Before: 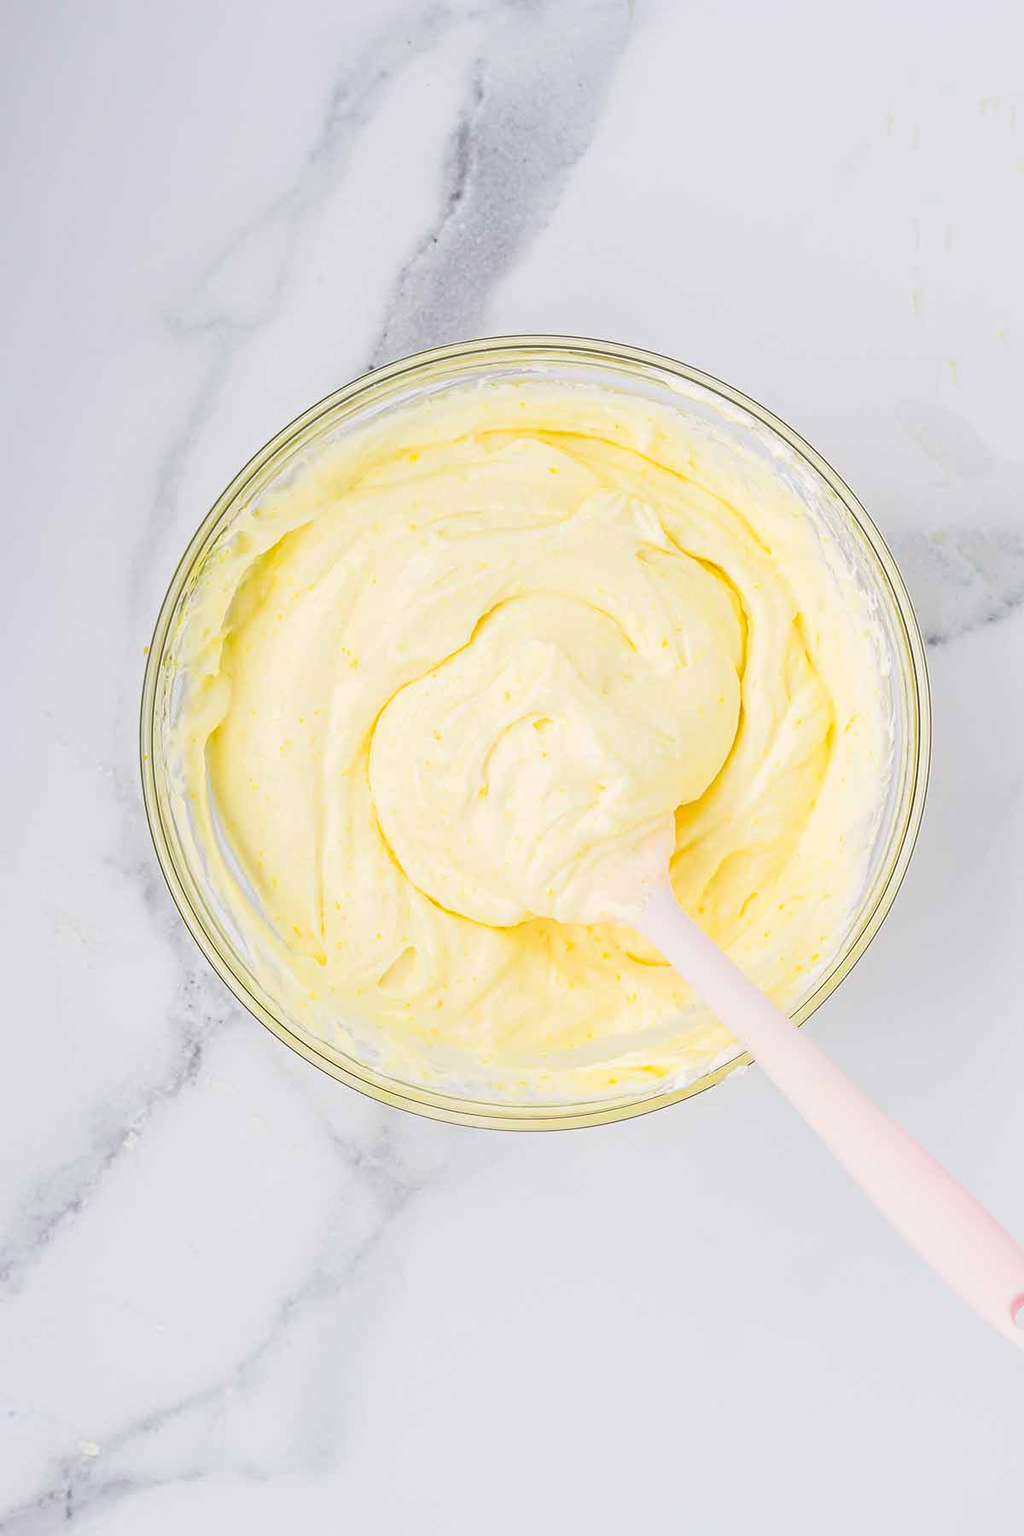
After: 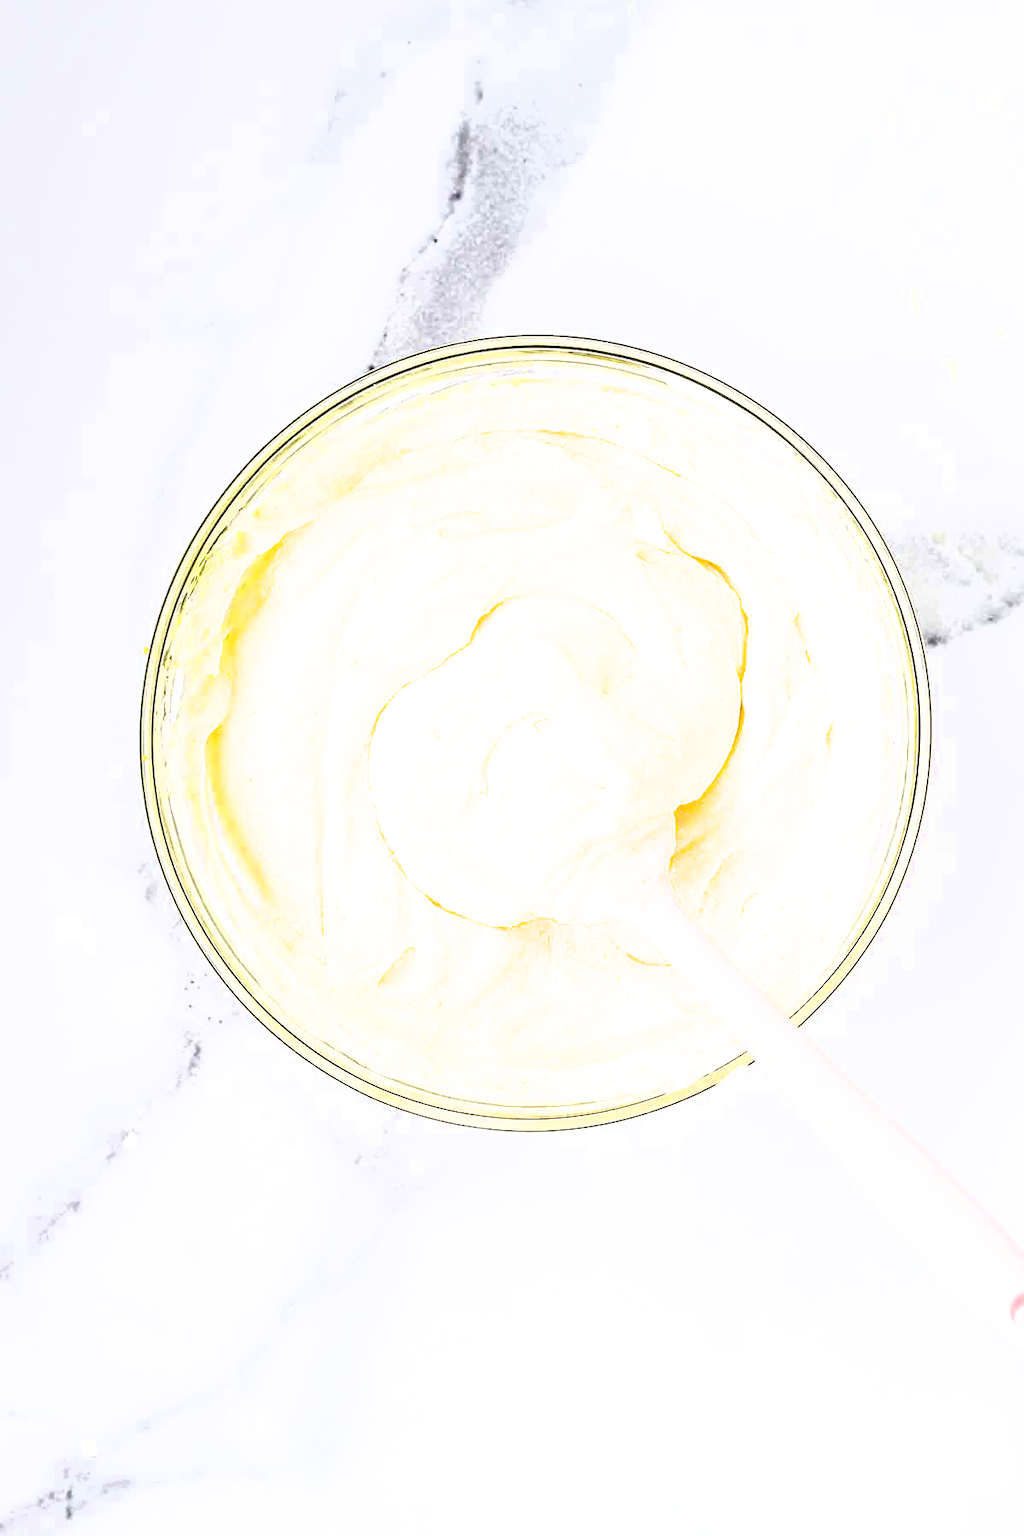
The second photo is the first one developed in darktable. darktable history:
contrast brightness saturation: contrast 0.1, brightness -0.26, saturation 0.14
filmic rgb: black relative exposure -8.2 EV, white relative exposure 2.2 EV, threshold 3 EV, hardness 7.11, latitude 85.74%, contrast 1.696, highlights saturation mix -4%, shadows ↔ highlights balance -2.69%, color science v5 (2021), contrast in shadows safe, contrast in highlights safe, enable highlight reconstruction true
